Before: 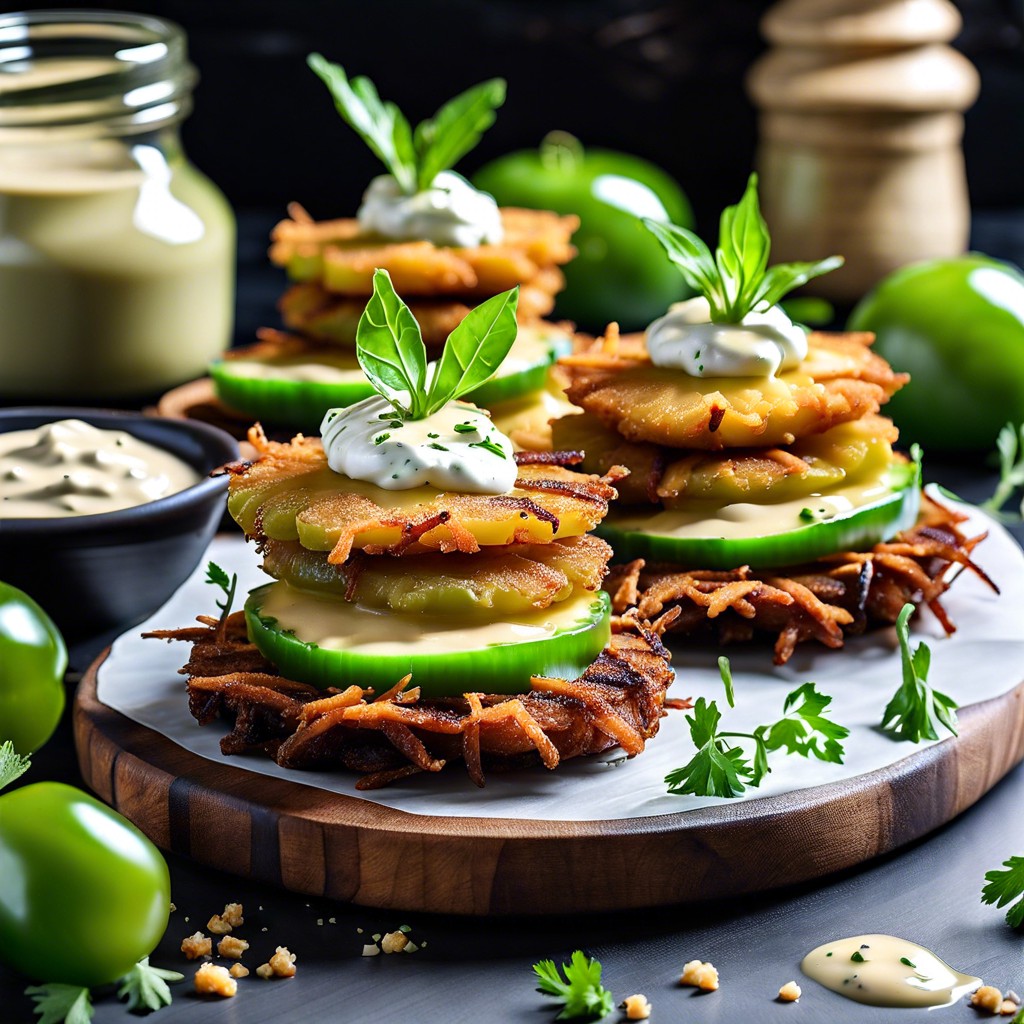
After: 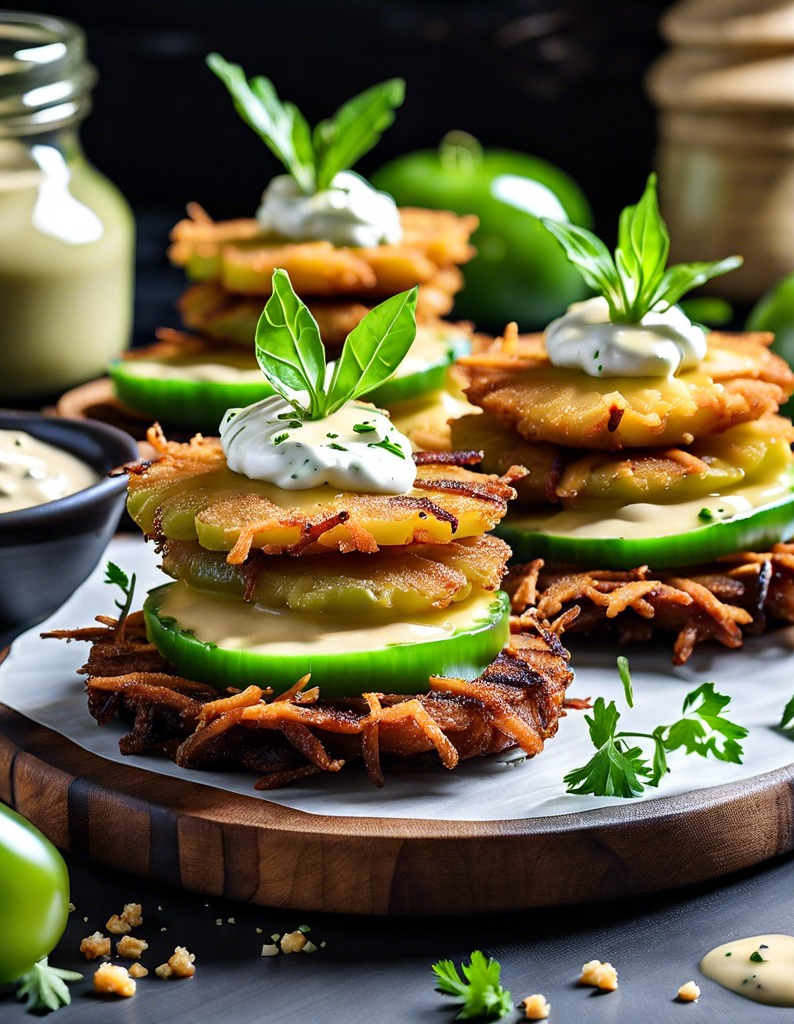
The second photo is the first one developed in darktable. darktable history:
crop: left 9.879%, right 12.52%
